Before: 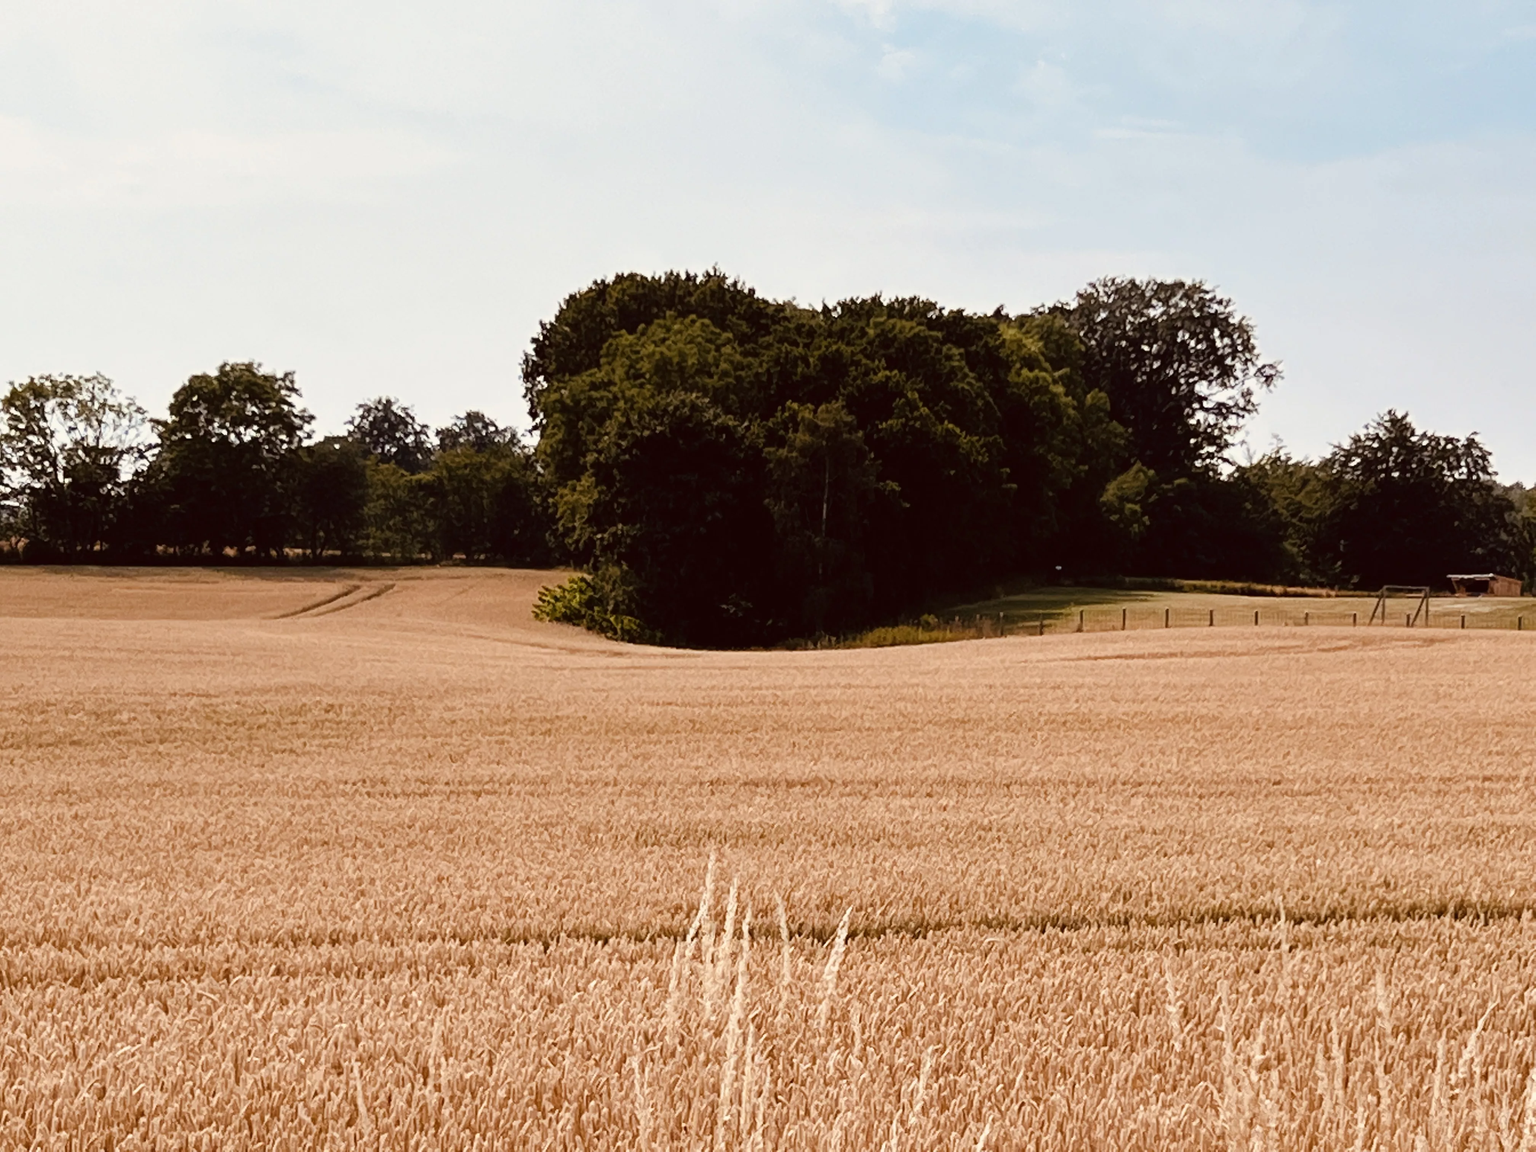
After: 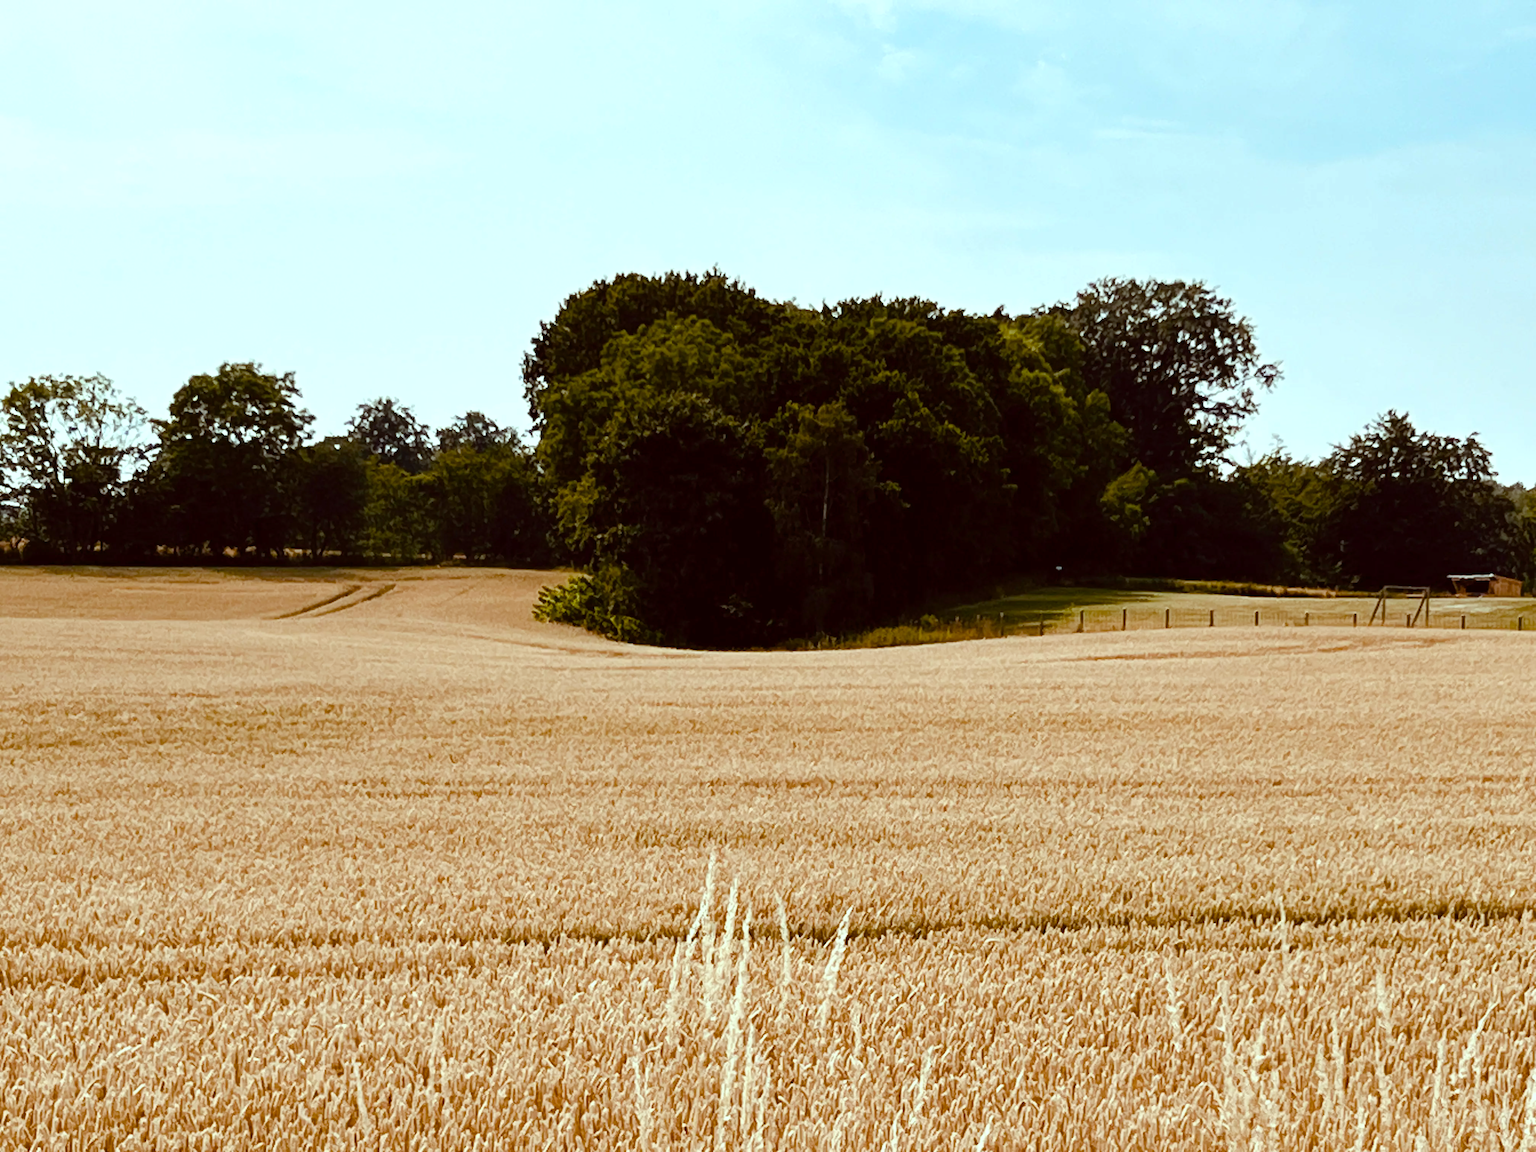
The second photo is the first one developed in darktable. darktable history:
color balance rgb: shadows lift › luminance -7.558%, shadows lift › chroma 2.258%, shadows lift › hue 167.51°, highlights gain › luminance 15.389%, highlights gain › chroma 3.963%, highlights gain › hue 206.55°, perceptual saturation grading › global saturation 20%, perceptual saturation grading › highlights -25.696%, perceptual saturation grading › shadows 49.617%
